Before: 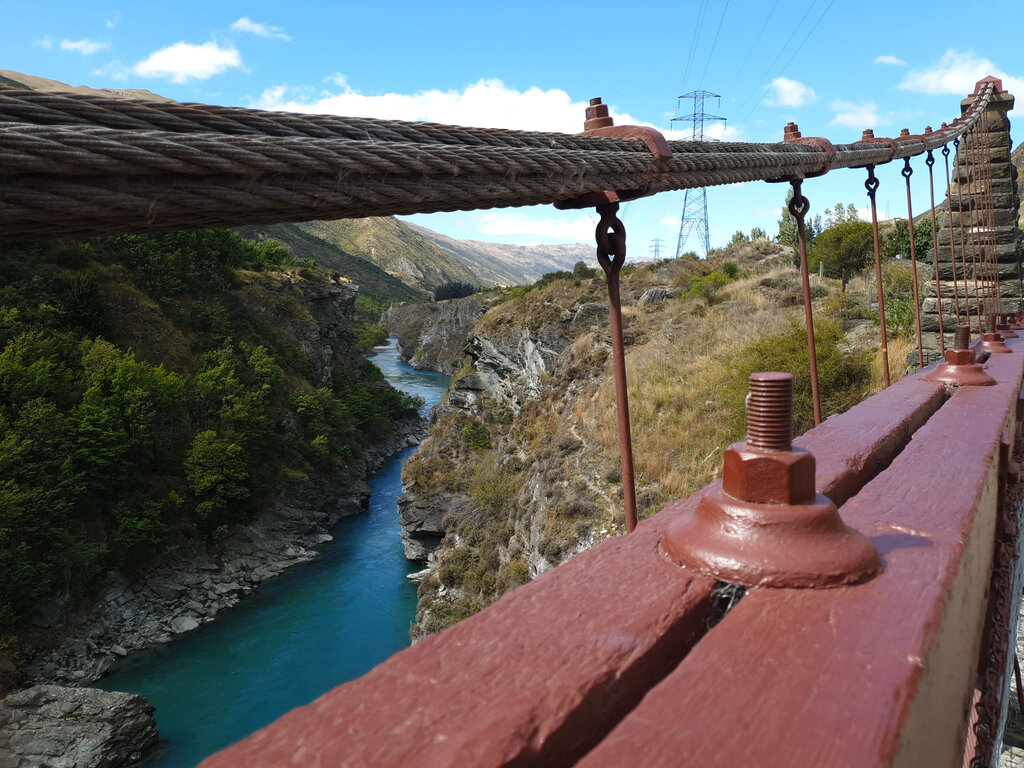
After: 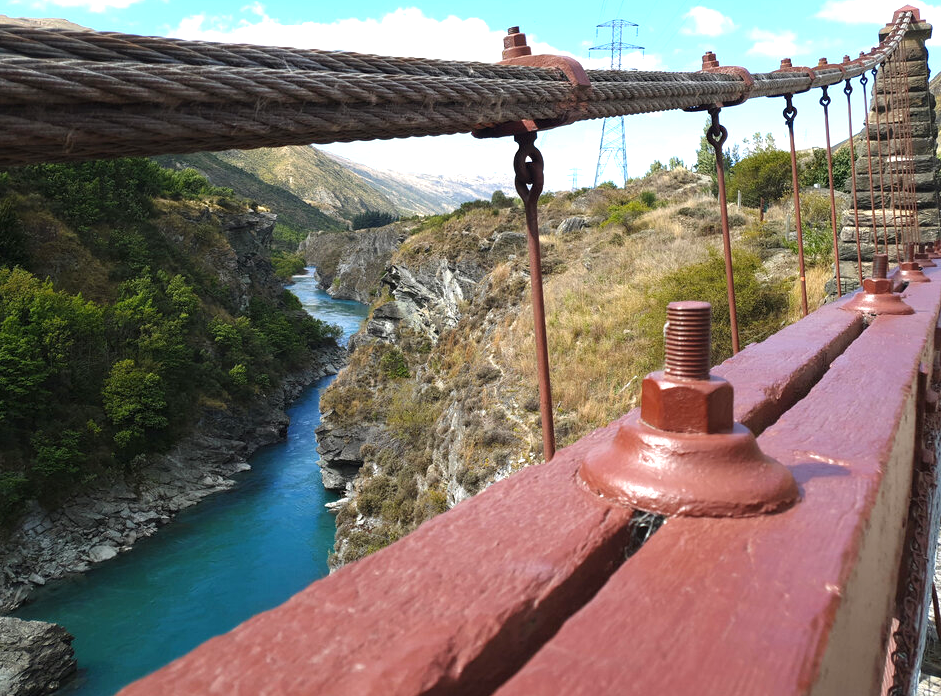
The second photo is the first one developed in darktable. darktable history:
crop and rotate: left 8.088%, top 9.264%
exposure: black level correction 0, exposure 0.686 EV, compensate highlight preservation false
